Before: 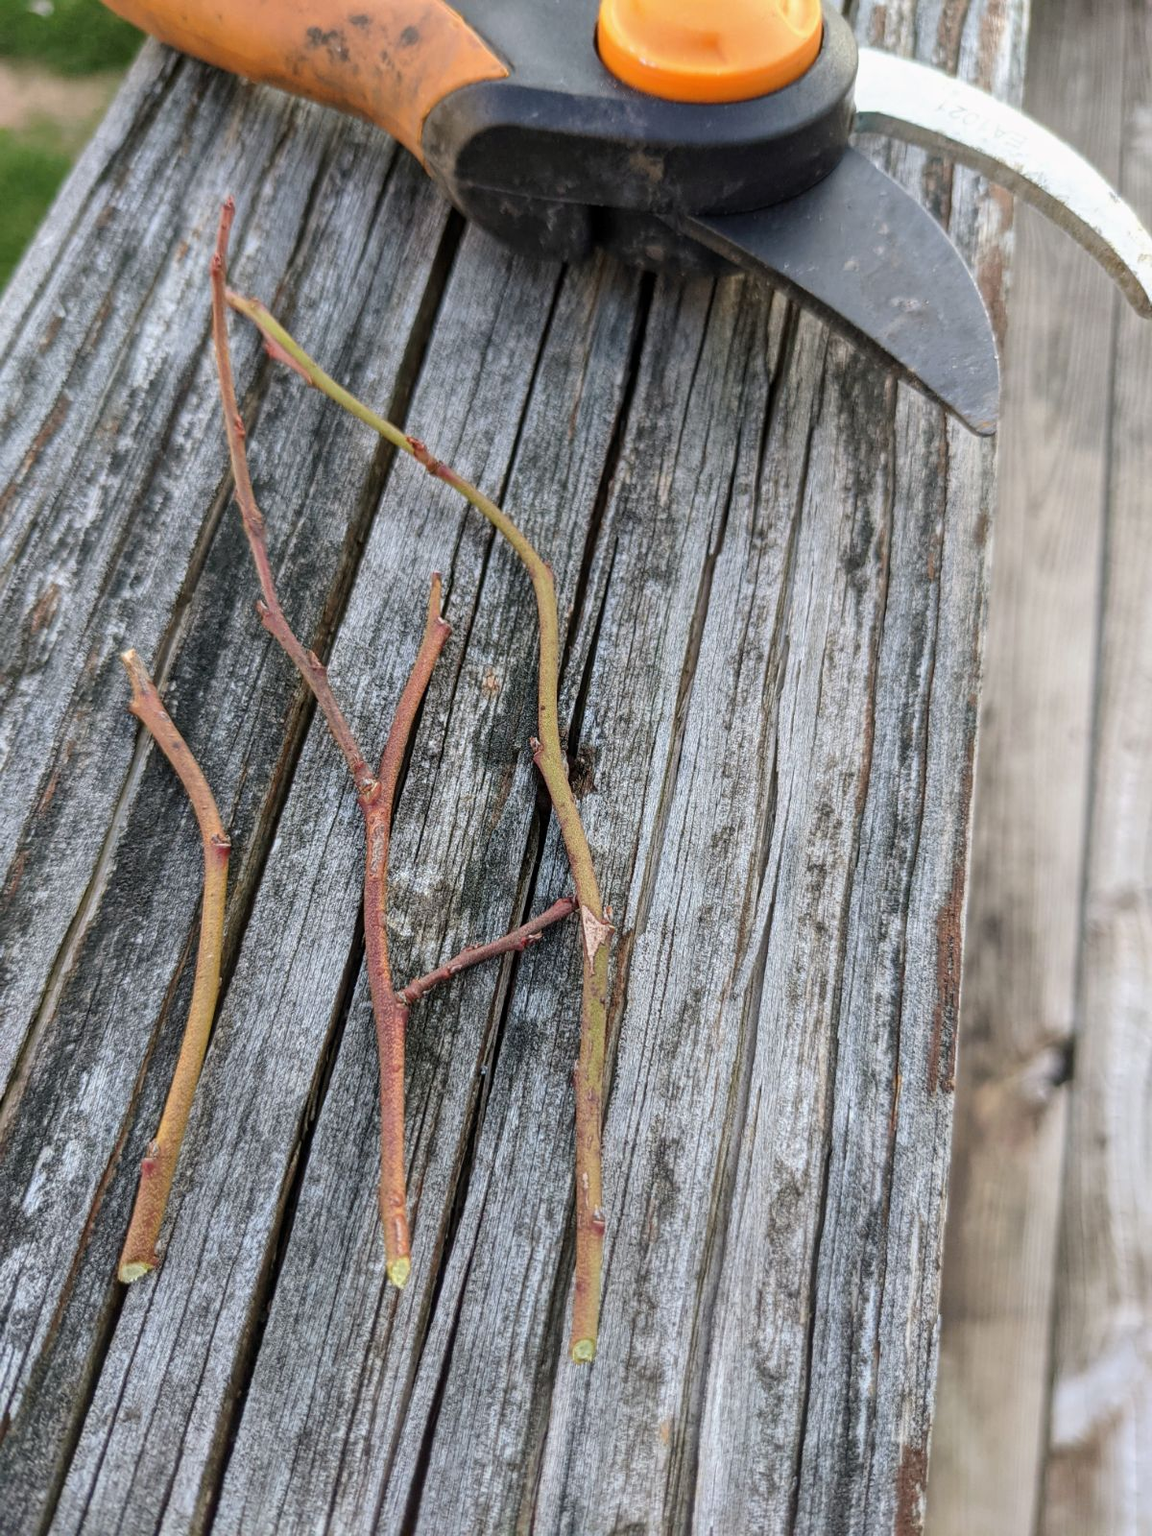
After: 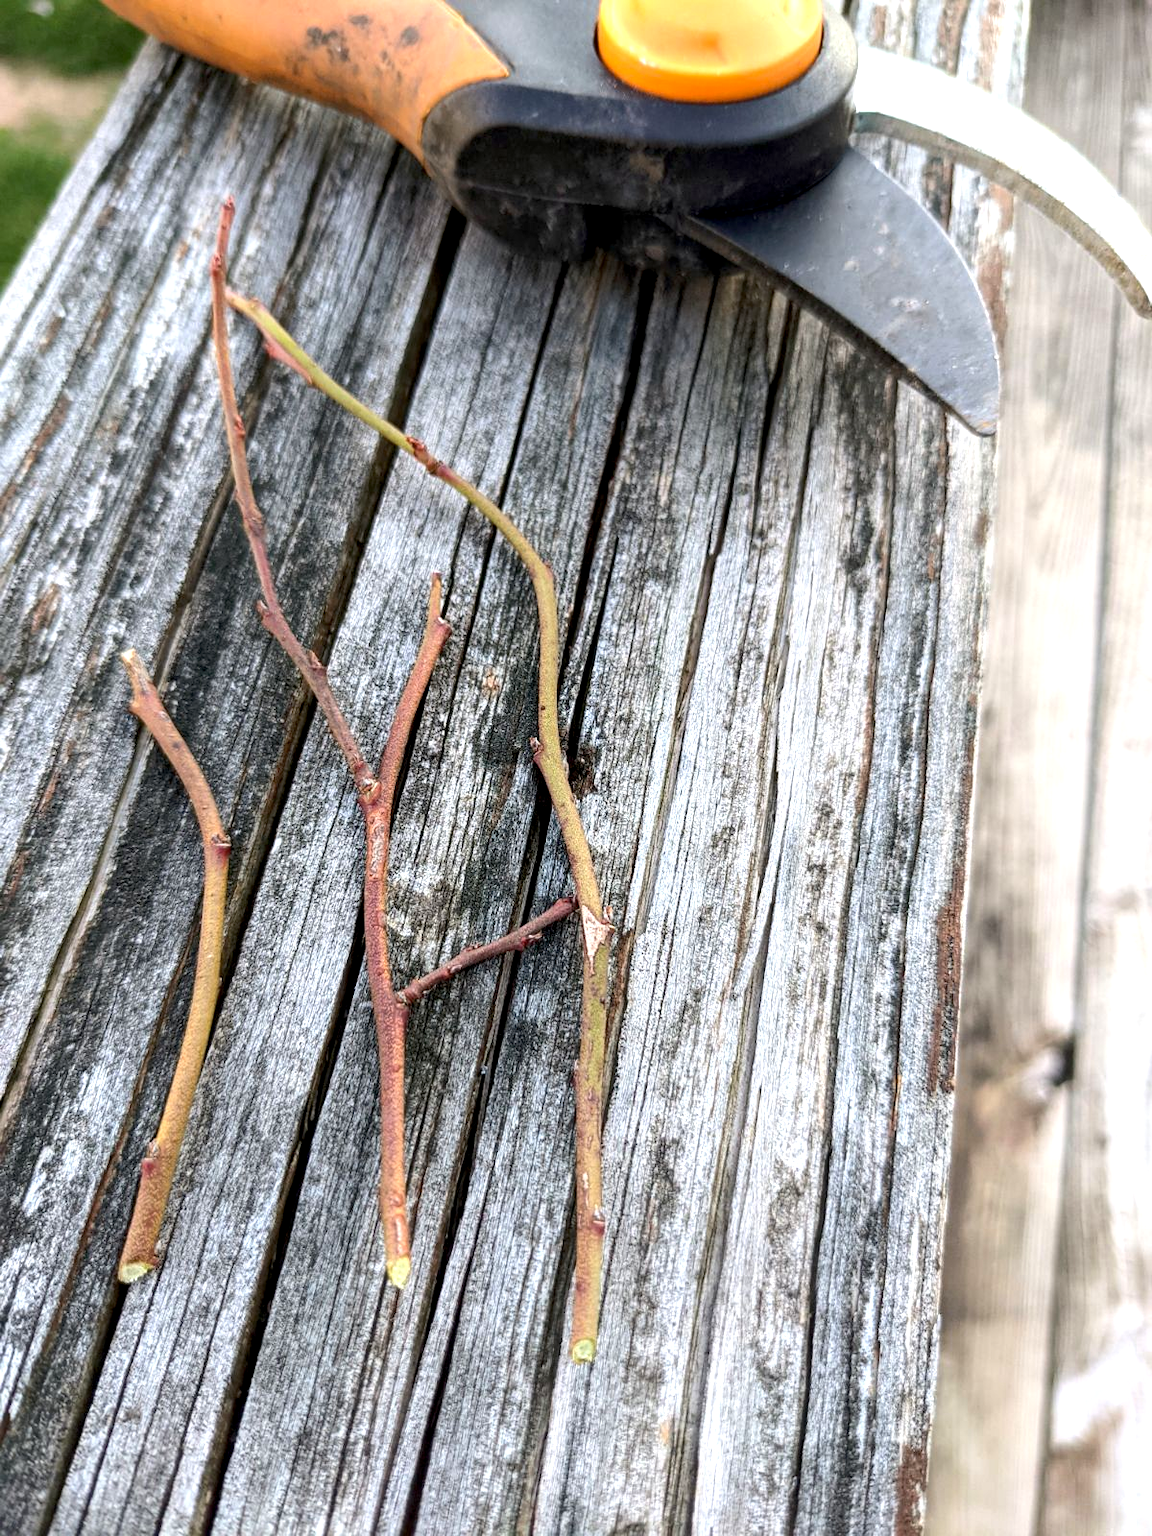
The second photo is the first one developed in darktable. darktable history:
exposure: black level correction 0.007, exposure 0.157 EV, compensate exposure bias true, compensate highlight preservation false
tone equalizer: -8 EV 0.001 EV, -7 EV -0.003 EV, -6 EV 0.003 EV, -5 EV -0.02 EV, -4 EV -0.091 EV, -3 EV -0.137 EV, -2 EV 0.236 EV, -1 EV 0.725 EV, +0 EV 0.5 EV, mask exposure compensation -0.49 EV
